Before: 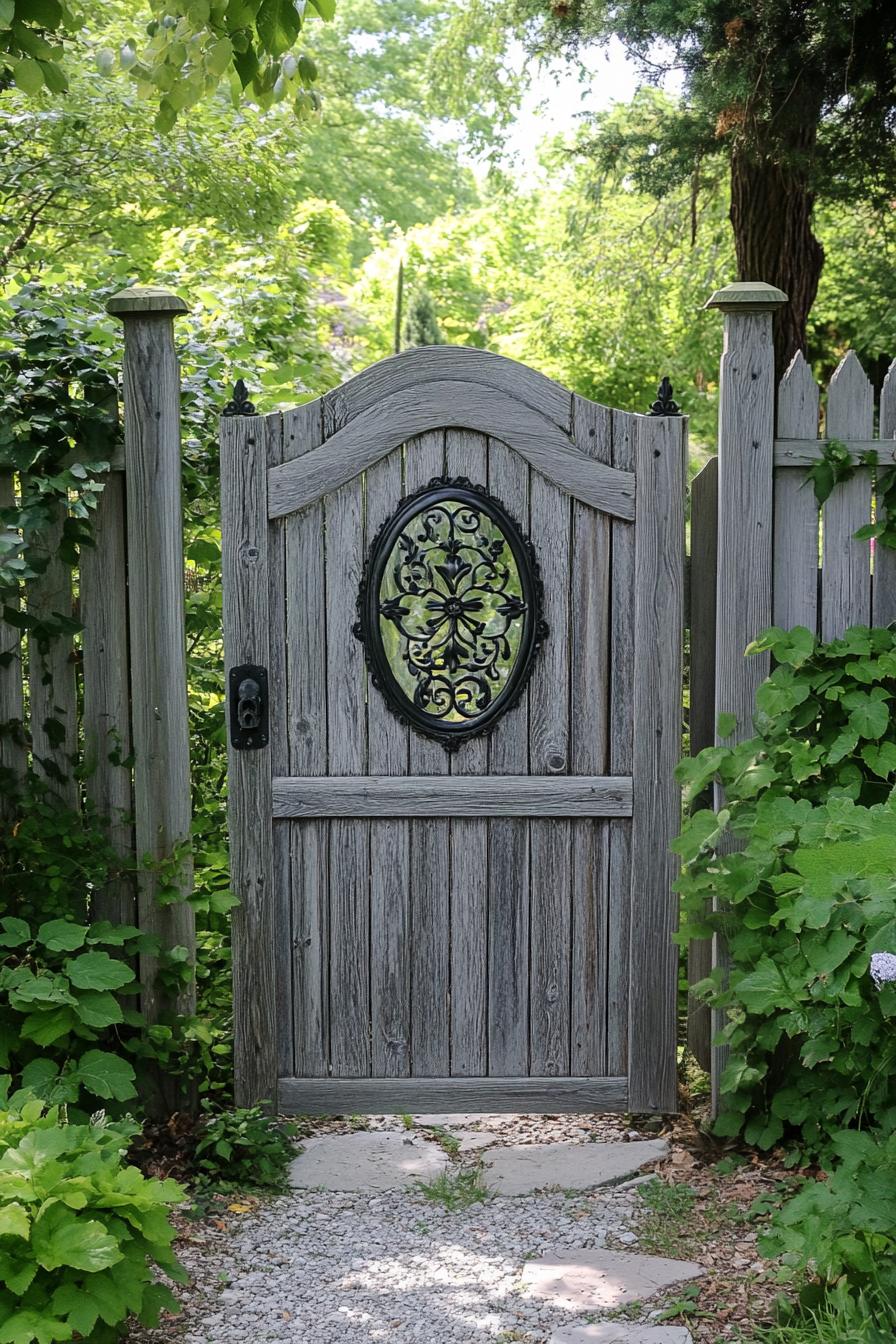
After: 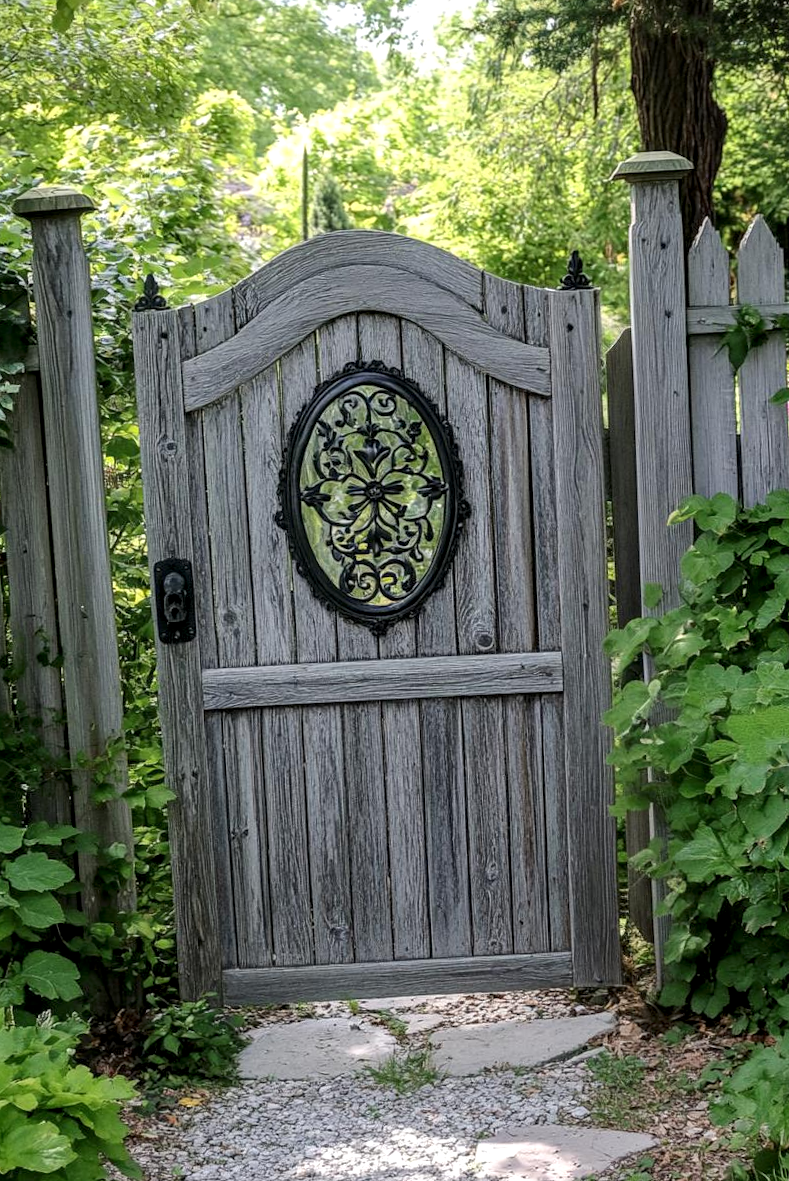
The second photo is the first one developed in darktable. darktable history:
crop and rotate: angle 2.82°, left 5.548%, top 5.682%
local contrast: highlights 37%, detail 135%
